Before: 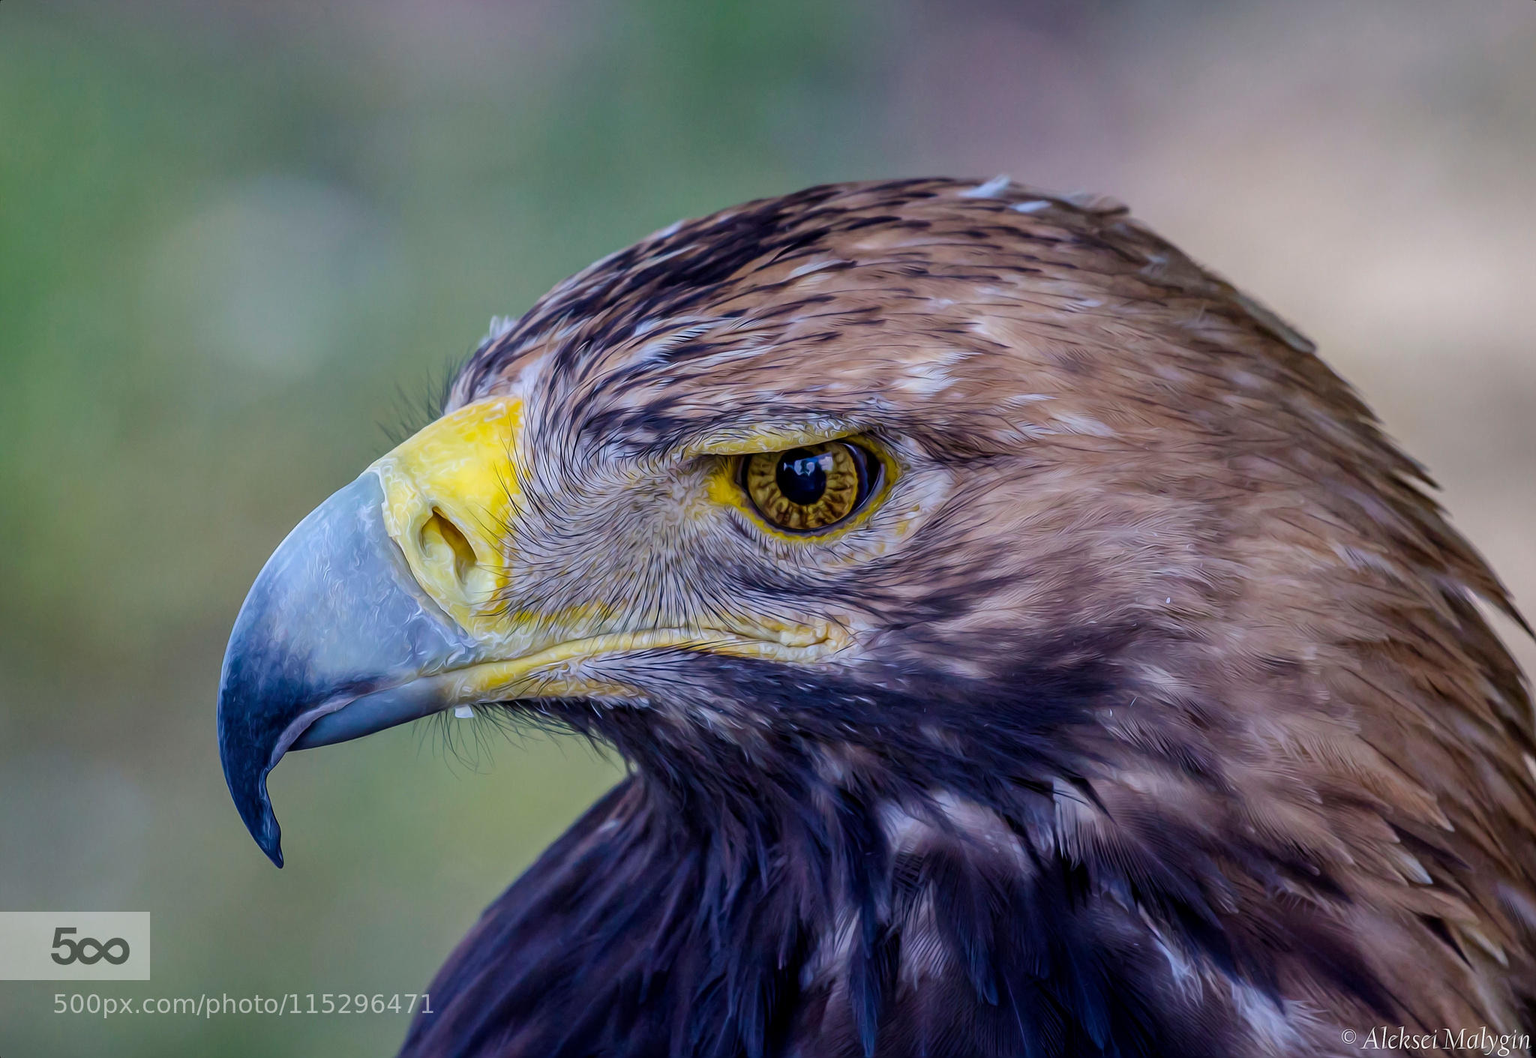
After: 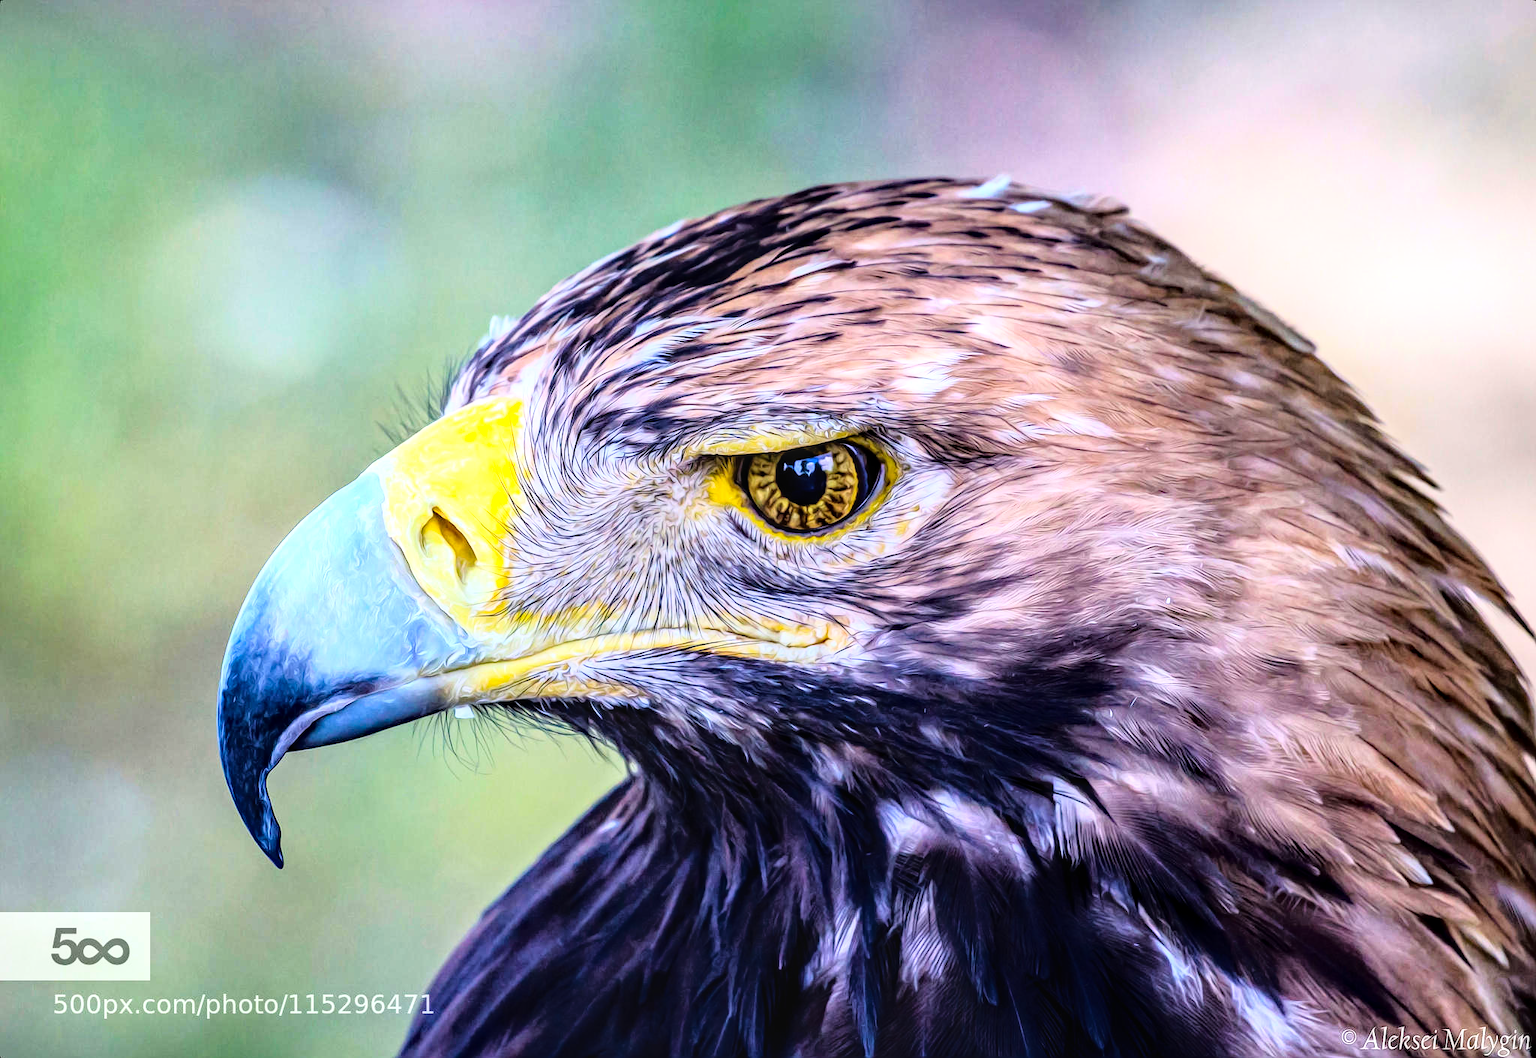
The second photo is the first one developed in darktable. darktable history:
base curve: curves: ch0 [(0, 0) (0.012, 0.01) (0.073, 0.168) (0.31, 0.711) (0.645, 0.957) (1, 1)]
local contrast: on, module defaults
haze removal: compatibility mode true, adaptive false
tone equalizer: -8 EV -0.385 EV, -7 EV -0.415 EV, -6 EV -0.301 EV, -5 EV -0.243 EV, -3 EV 0.252 EV, -2 EV 0.343 EV, -1 EV 0.407 EV, +0 EV 0.436 EV
